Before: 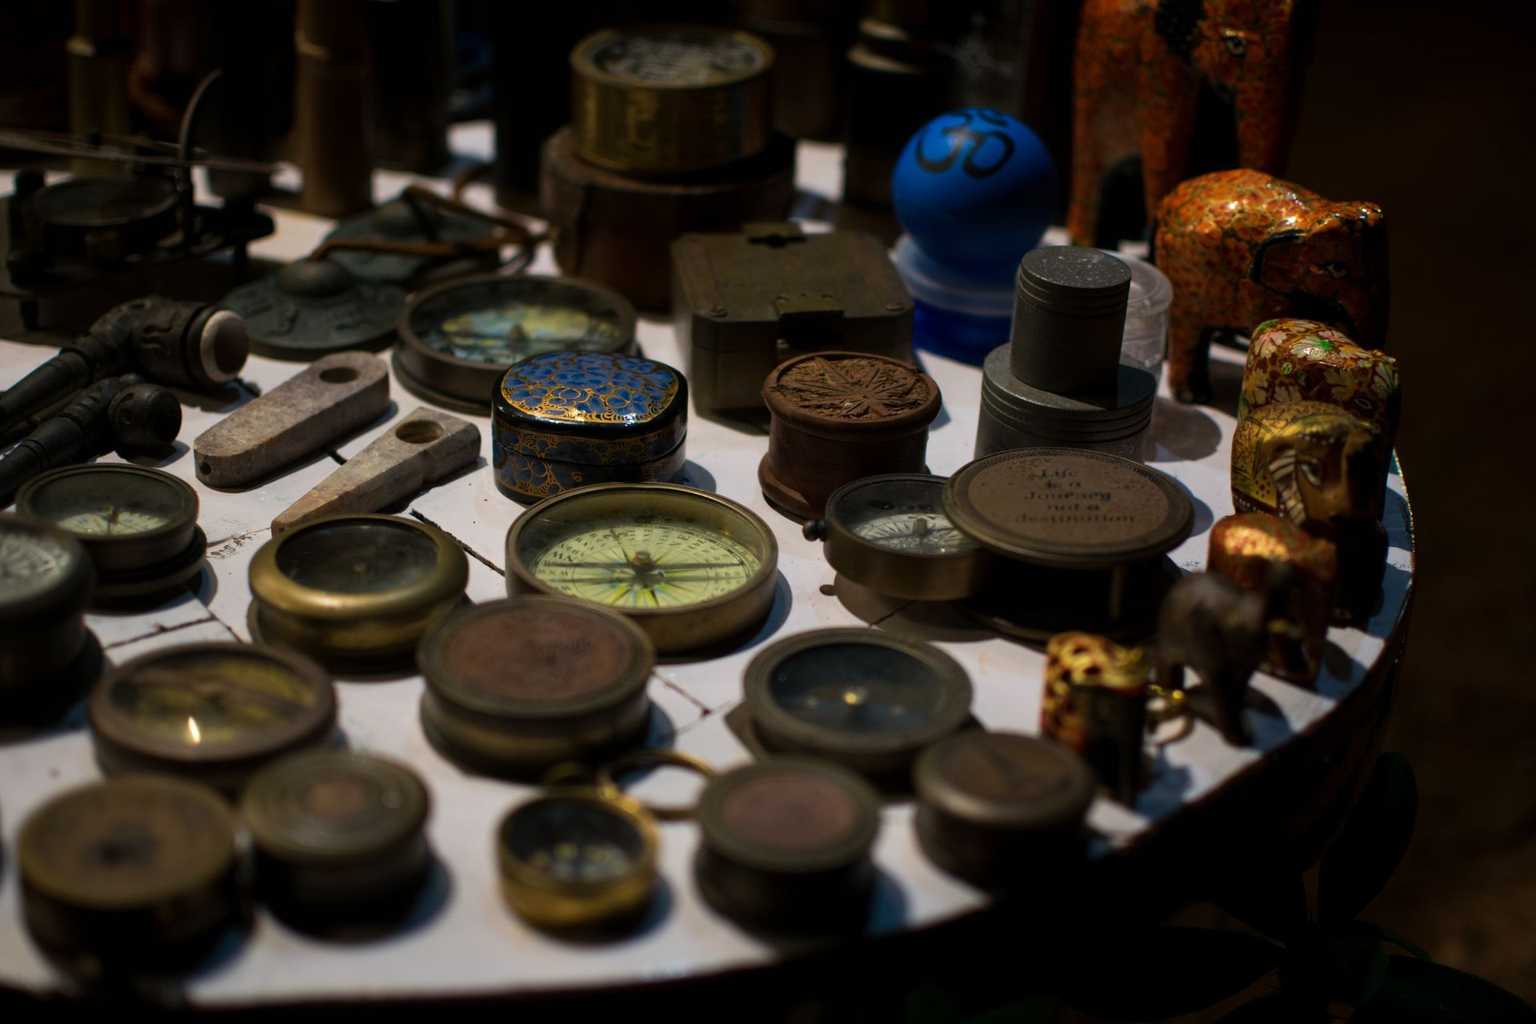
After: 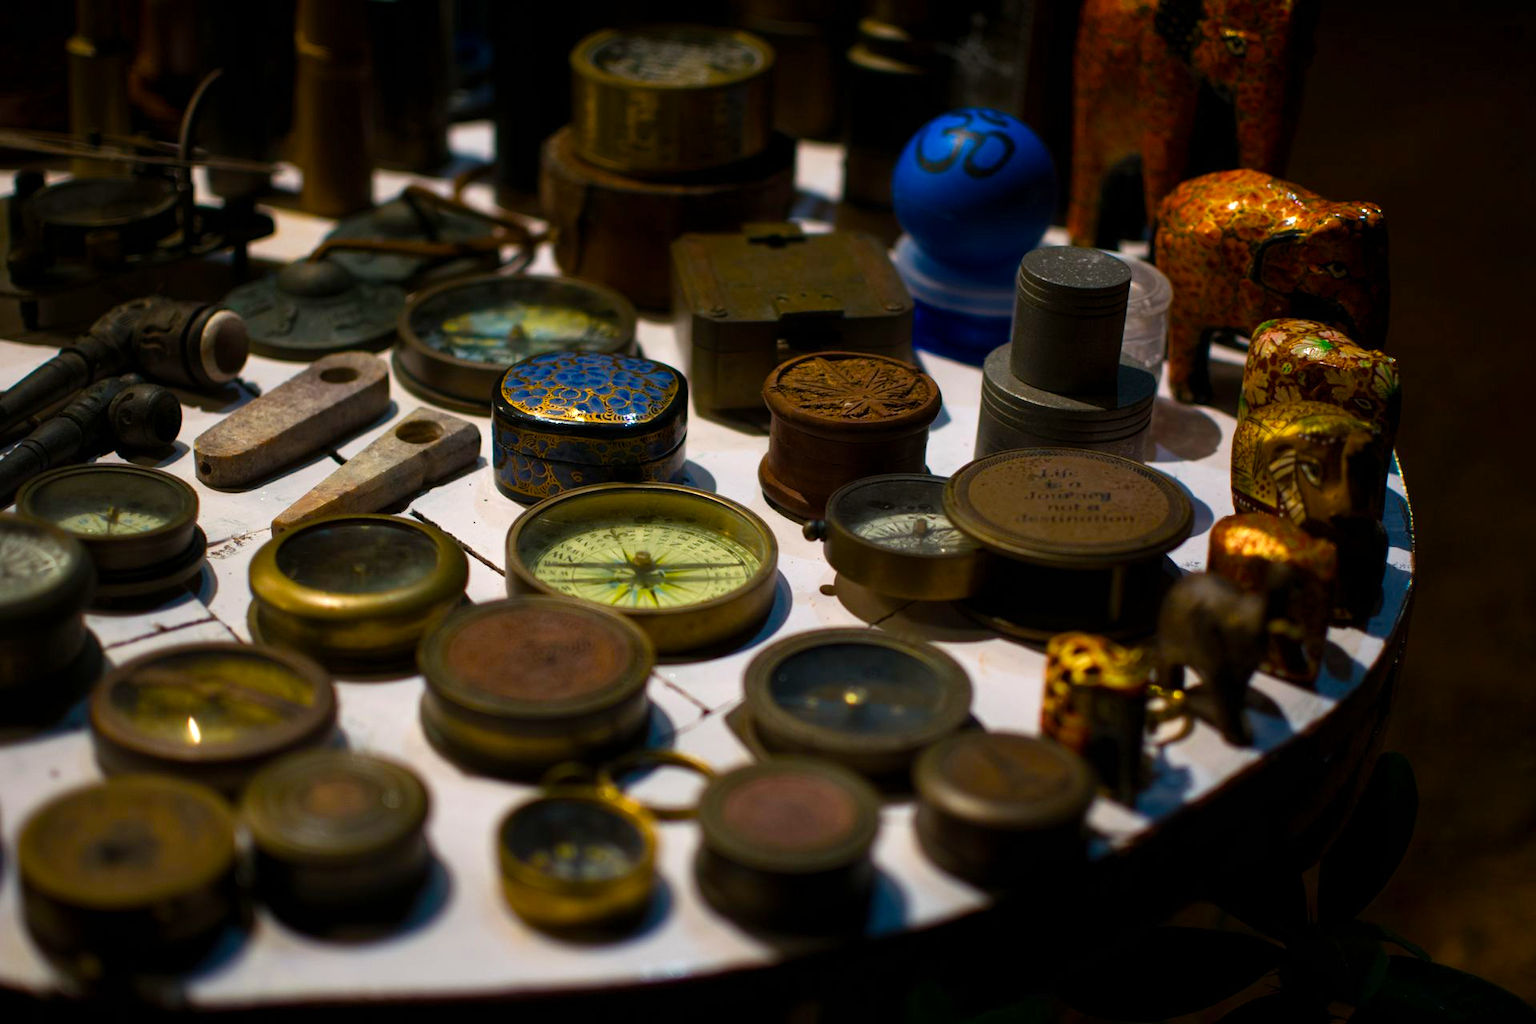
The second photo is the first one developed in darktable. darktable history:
color balance rgb: perceptual saturation grading › global saturation 27.575%, perceptual saturation grading › highlights -25.175%, perceptual saturation grading › shadows 23.929%, perceptual brilliance grading › global brilliance 11.85%, global vibrance 20%
